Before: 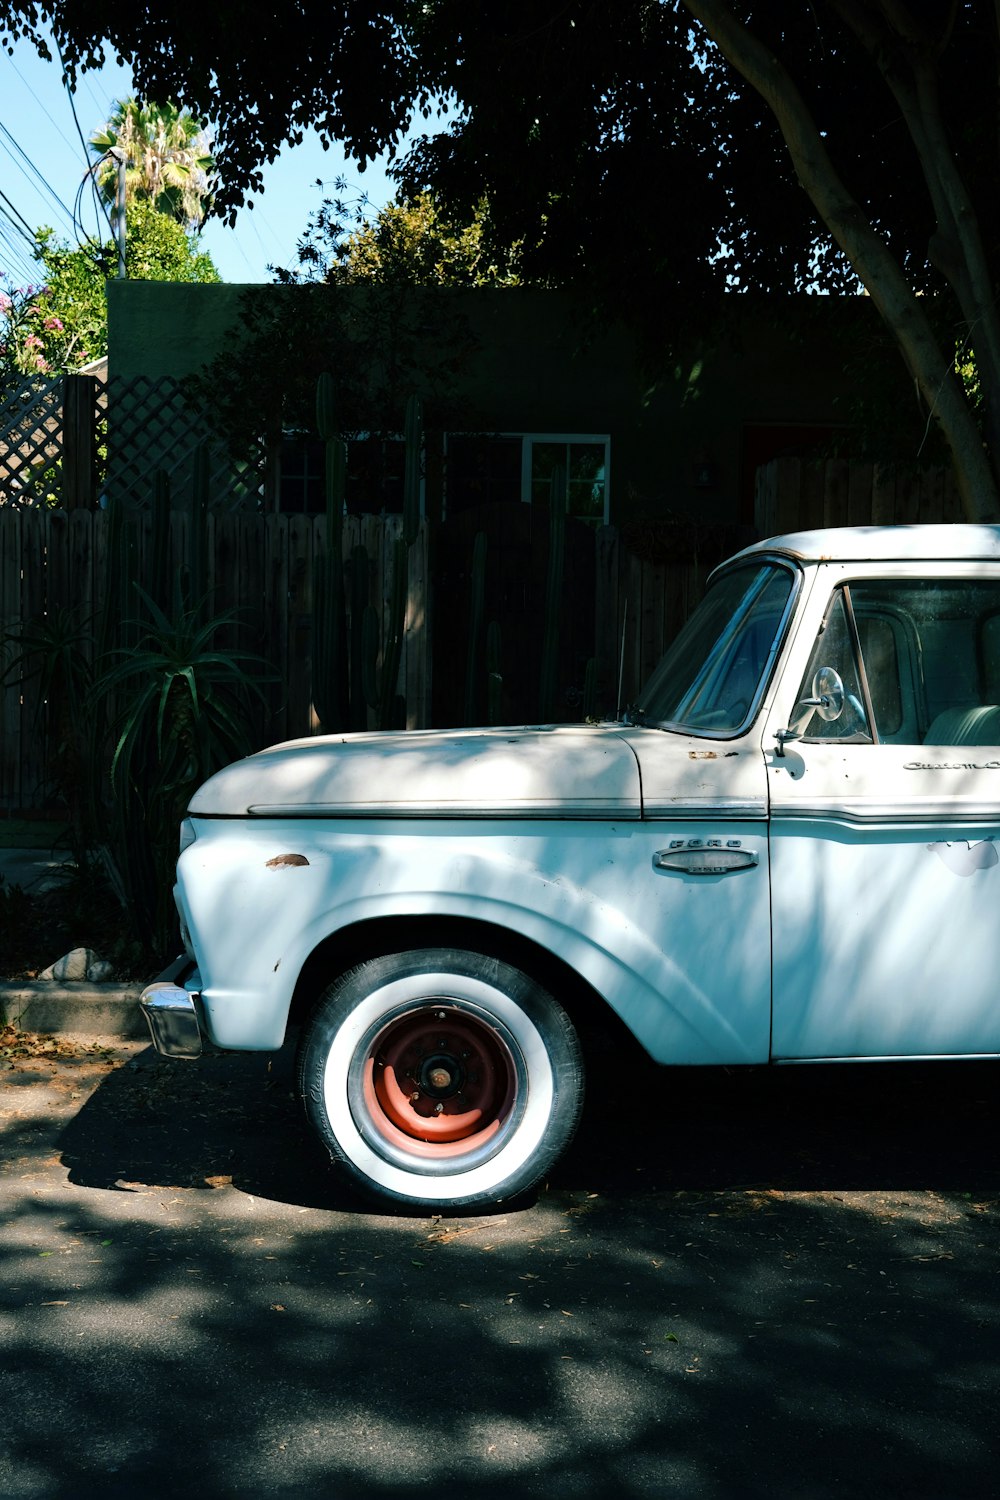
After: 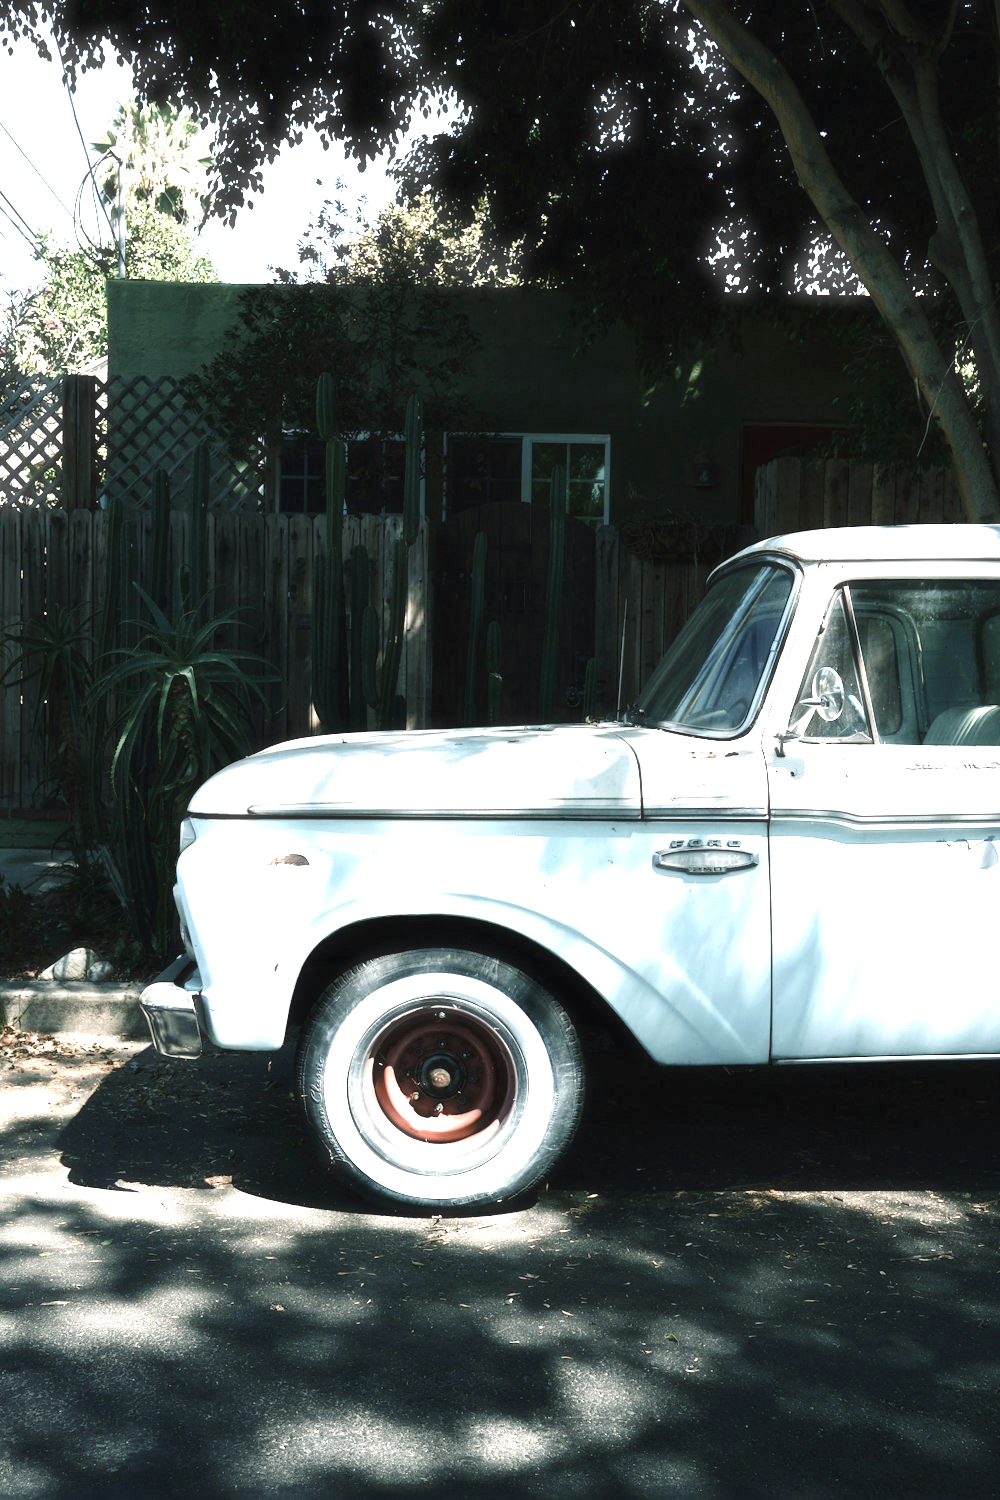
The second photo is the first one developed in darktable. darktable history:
color balance rgb: highlights gain › luminance 9.78%, global offset › luminance 0.225%, perceptual saturation grading › global saturation 20%, perceptual saturation grading › highlights -49.916%, perceptual saturation grading › shadows 25.139%, global vibrance 9.375%
haze removal: strength -0.06, adaptive false
color correction: highlights b* 0.023, saturation 0.522
exposure: black level correction 0, exposure 1.482 EV, compensate highlight preservation false
